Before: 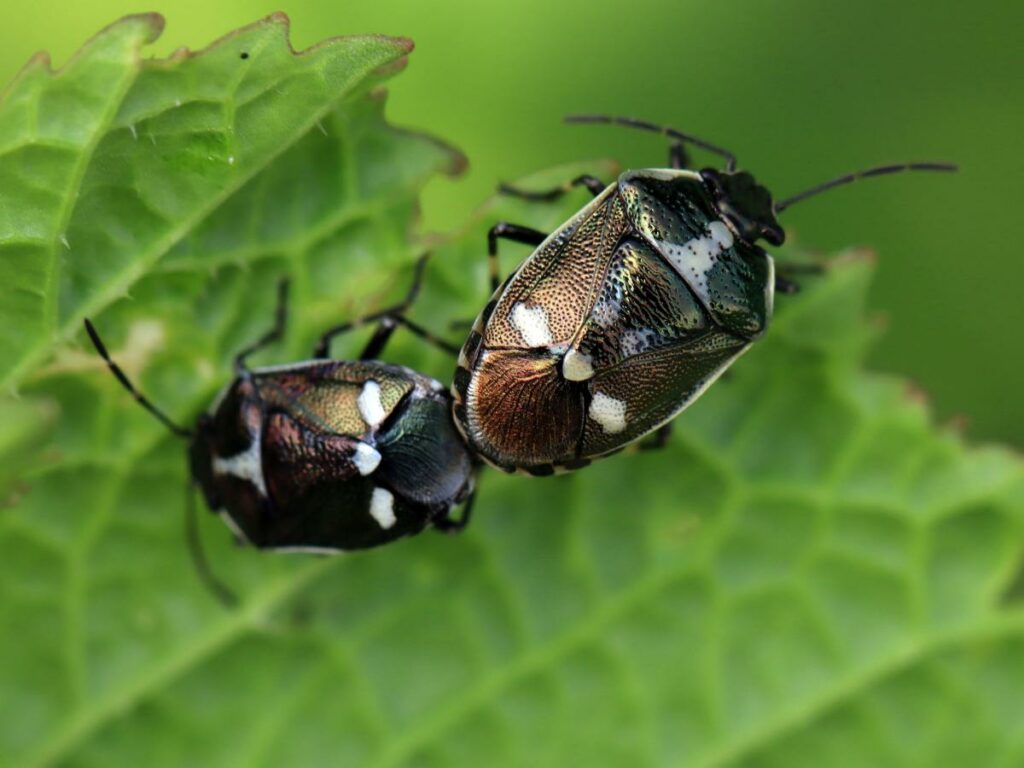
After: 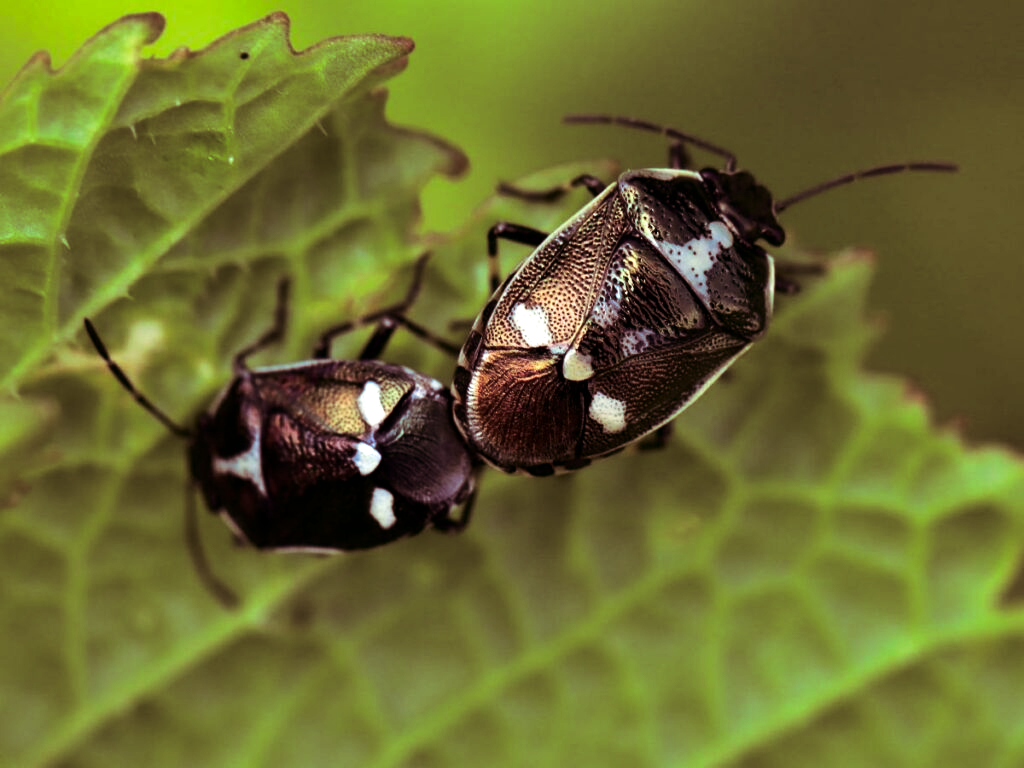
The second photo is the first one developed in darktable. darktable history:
split-toning: on, module defaults
contrast brightness saturation: contrast 0.12, brightness -0.12, saturation 0.2
exposure: black level correction 0, exposure 0.3 EV, compensate highlight preservation false
shadows and highlights: white point adjustment 0.05, highlights color adjustment 55.9%, soften with gaussian
